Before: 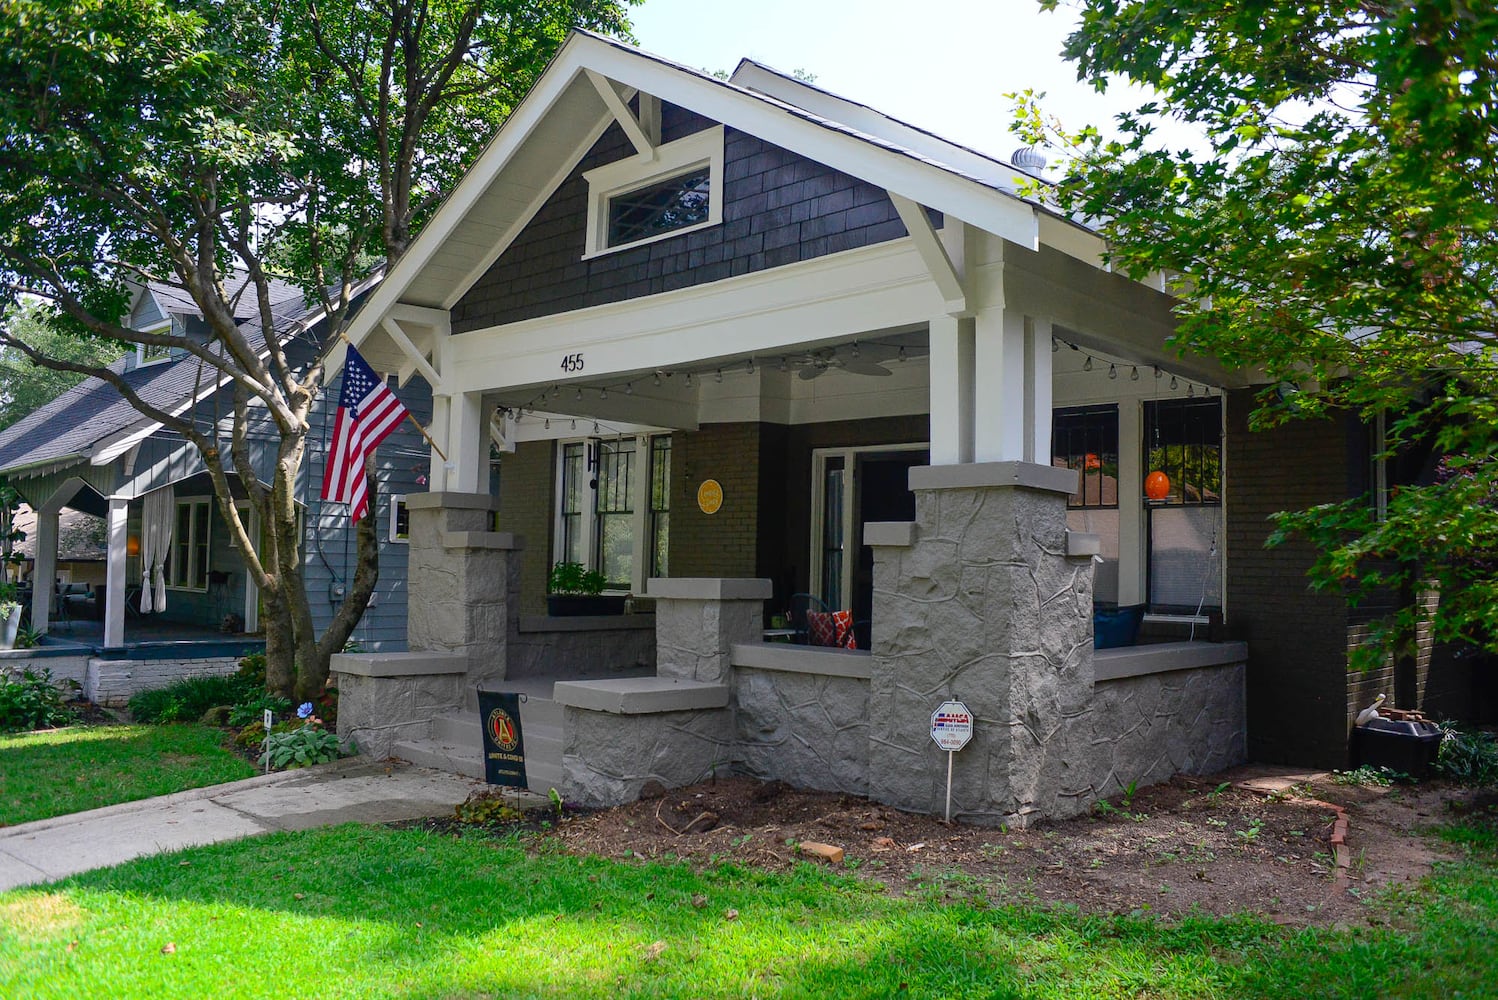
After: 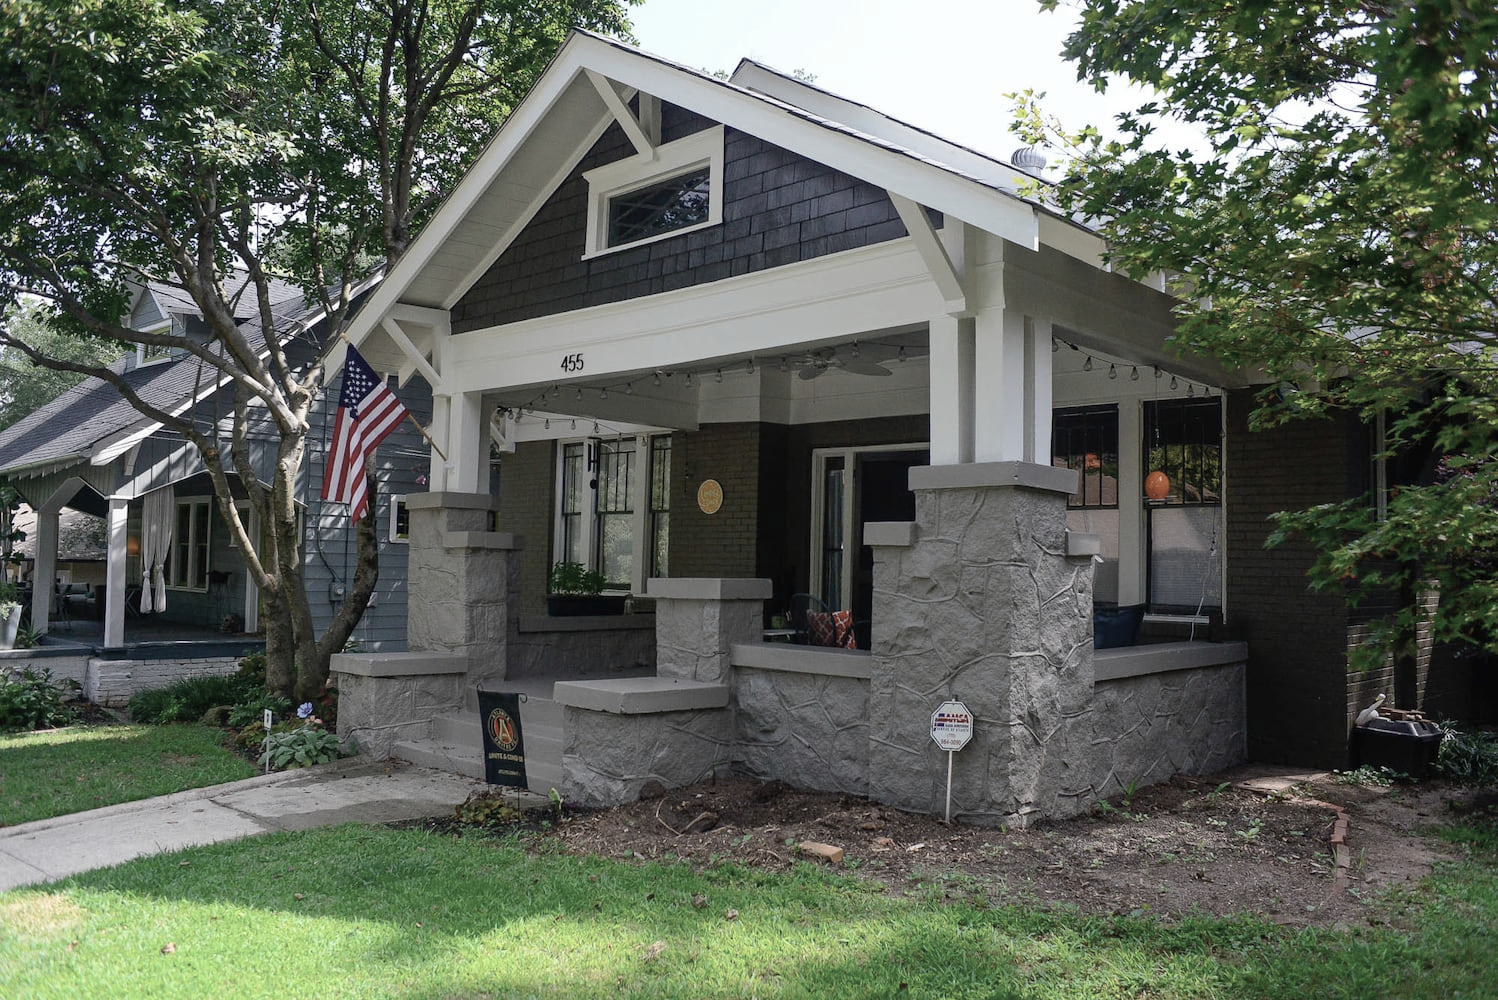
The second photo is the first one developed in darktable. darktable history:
color correction: highlights b* -0.062, saturation 0.502
